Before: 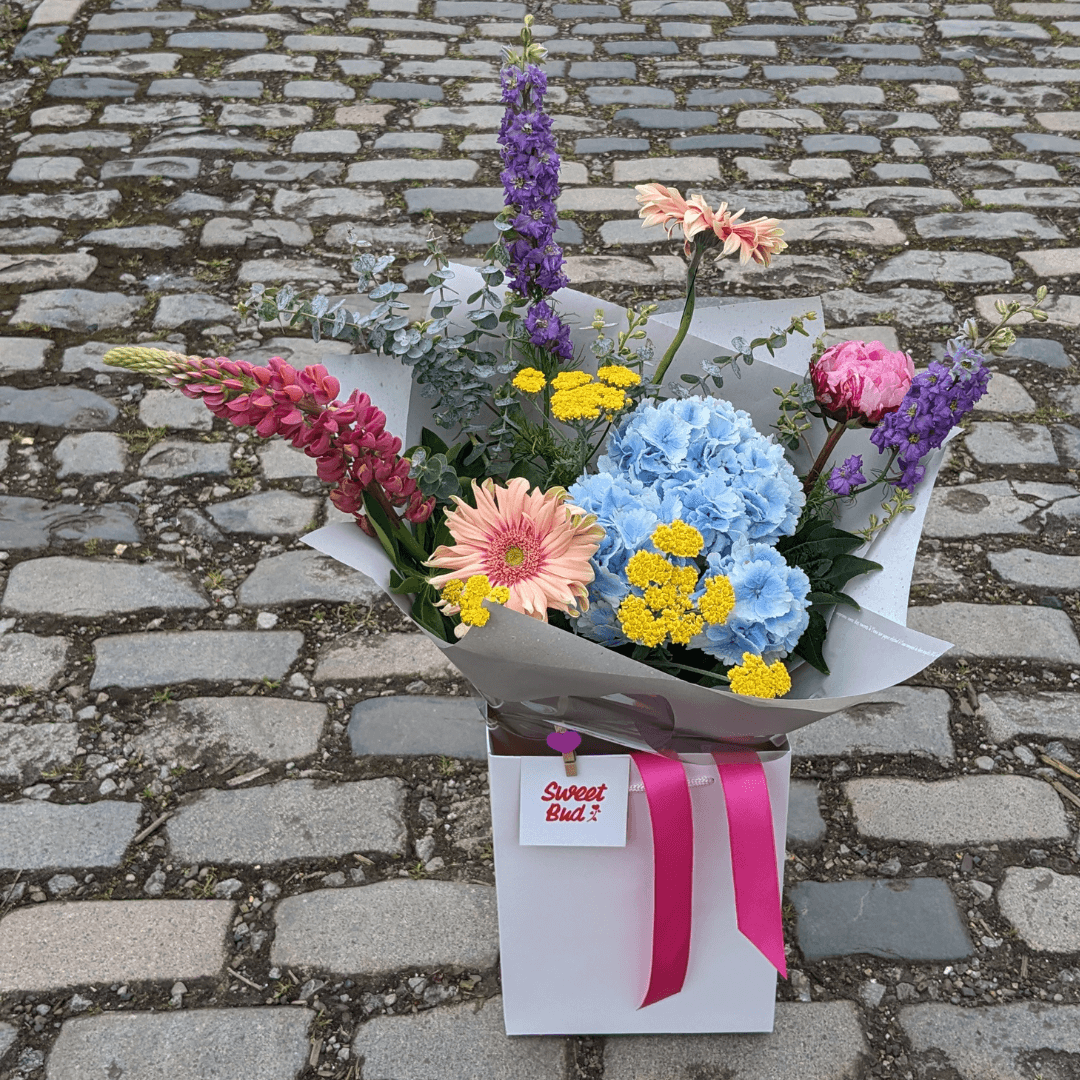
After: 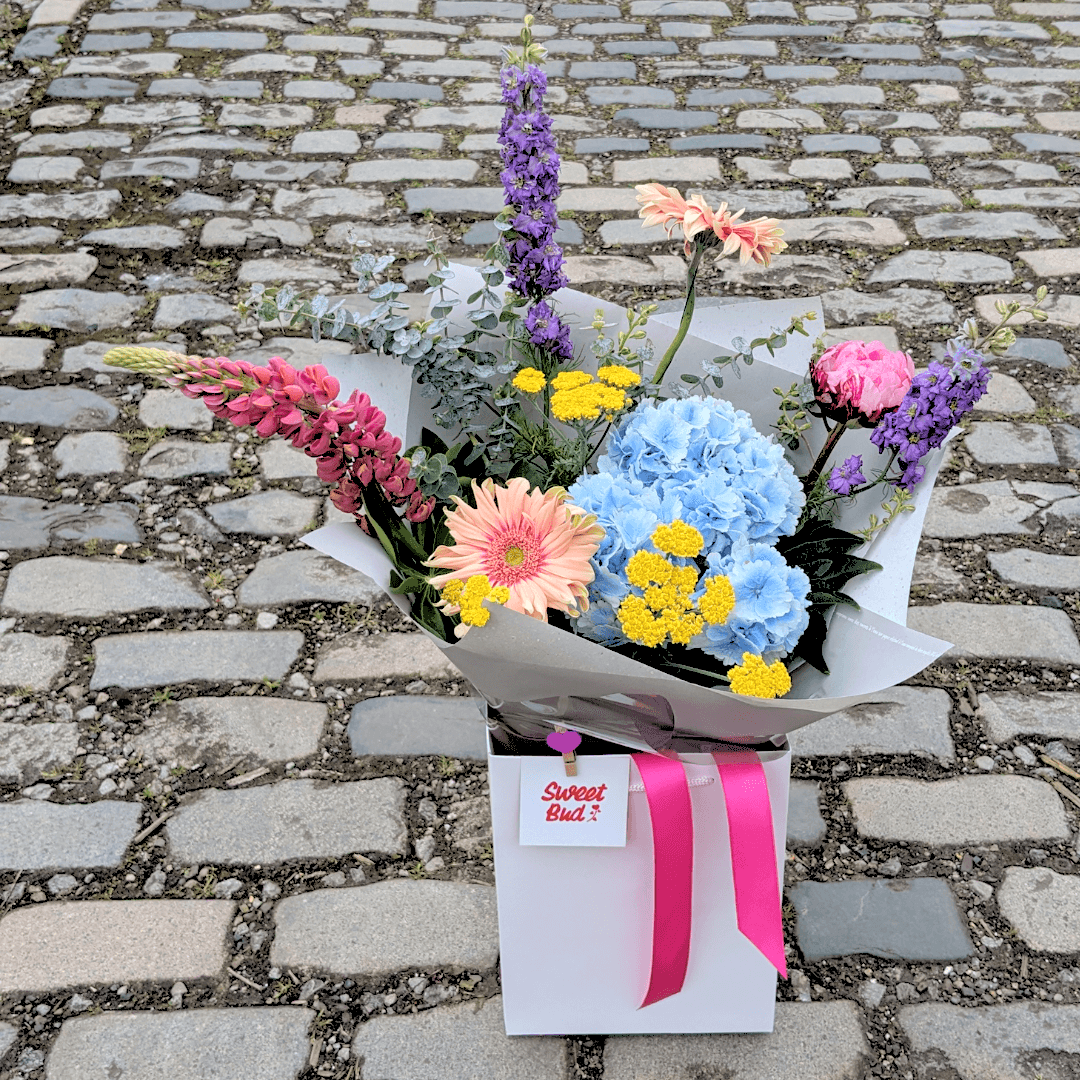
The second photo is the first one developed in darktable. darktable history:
rgb levels: levels [[0.027, 0.429, 0.996], [0, 0.5, 1], [0, 0.5, 1]]
